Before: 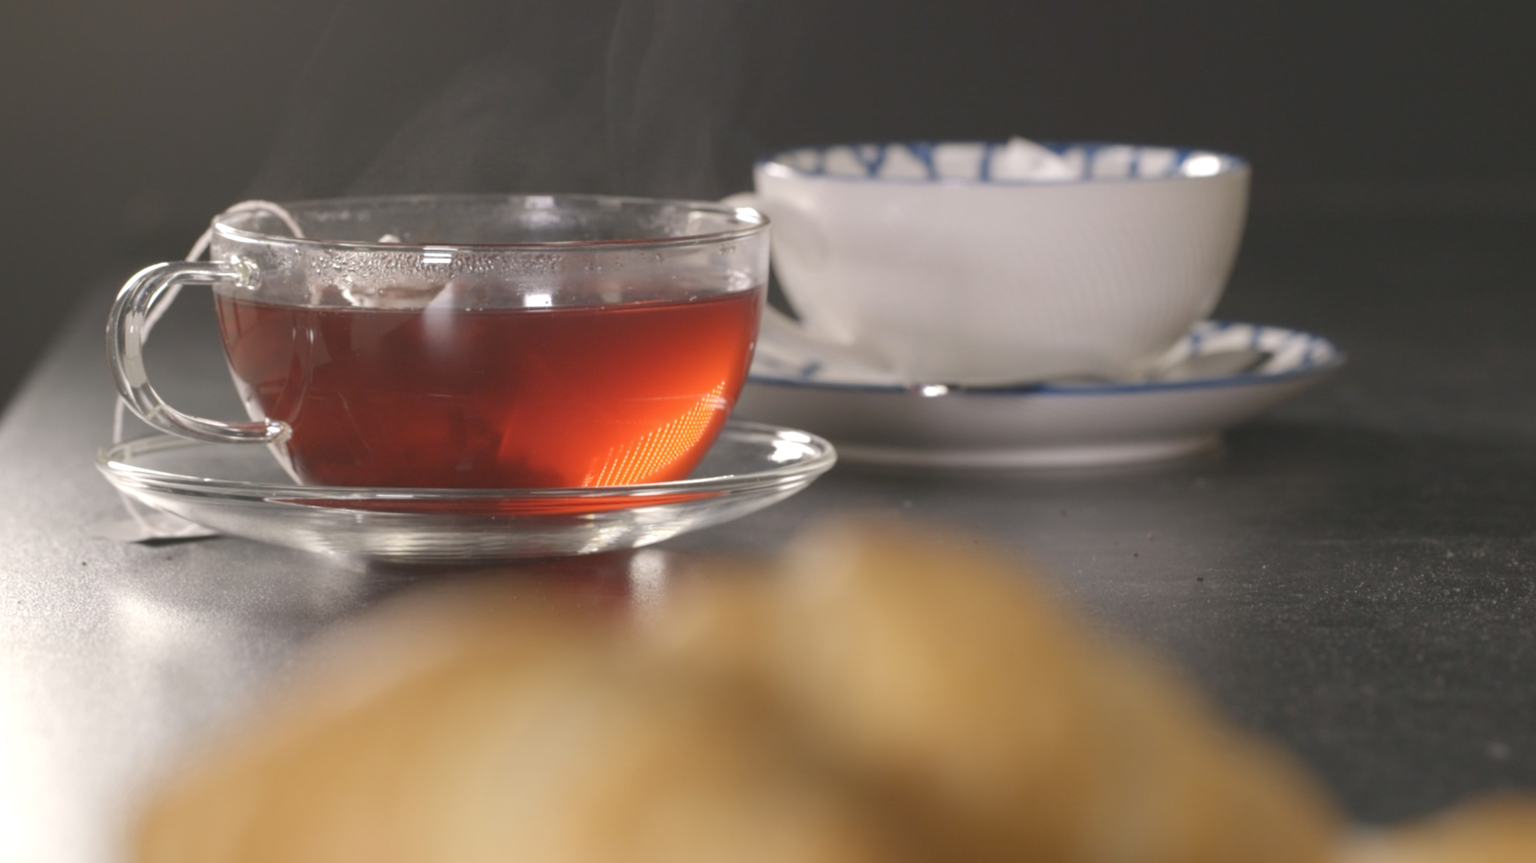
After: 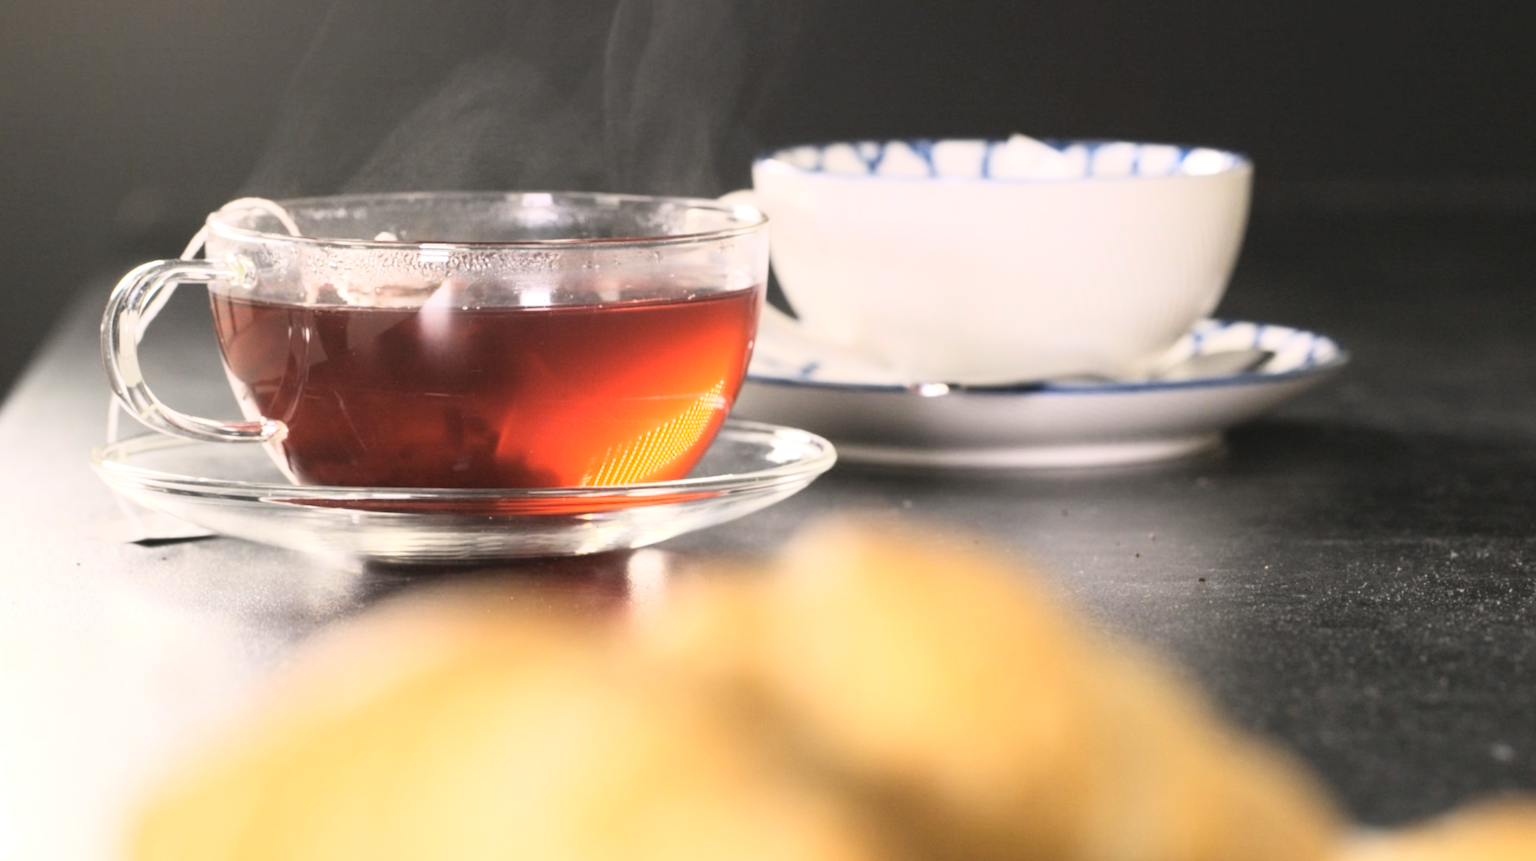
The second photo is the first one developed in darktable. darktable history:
crop: left 0.434%, top 0.485%, right 0.244%, bottom 0.386%
rgb curve: curves: ch0 [(0, 0) (0.21, 0.15) (0.24, 0.21) (0.5, 0.75) (0.75, 0.96) (0.89, 0.99) (1, 1)]; ch1 [(0, 0.02) (0.21, 0.13) (0.25, 0.2) (0.5, 0.67) (0.75, 0.9) (0.89, 0.97) (1, 1)]; ch2 [(0, 0.02) (0.21, 0.13) (0.25, 0.2) (0.5, 0.67) (0.75, 0.9) (0.89, 0.97) (1, 1)], compensate middle gray true
